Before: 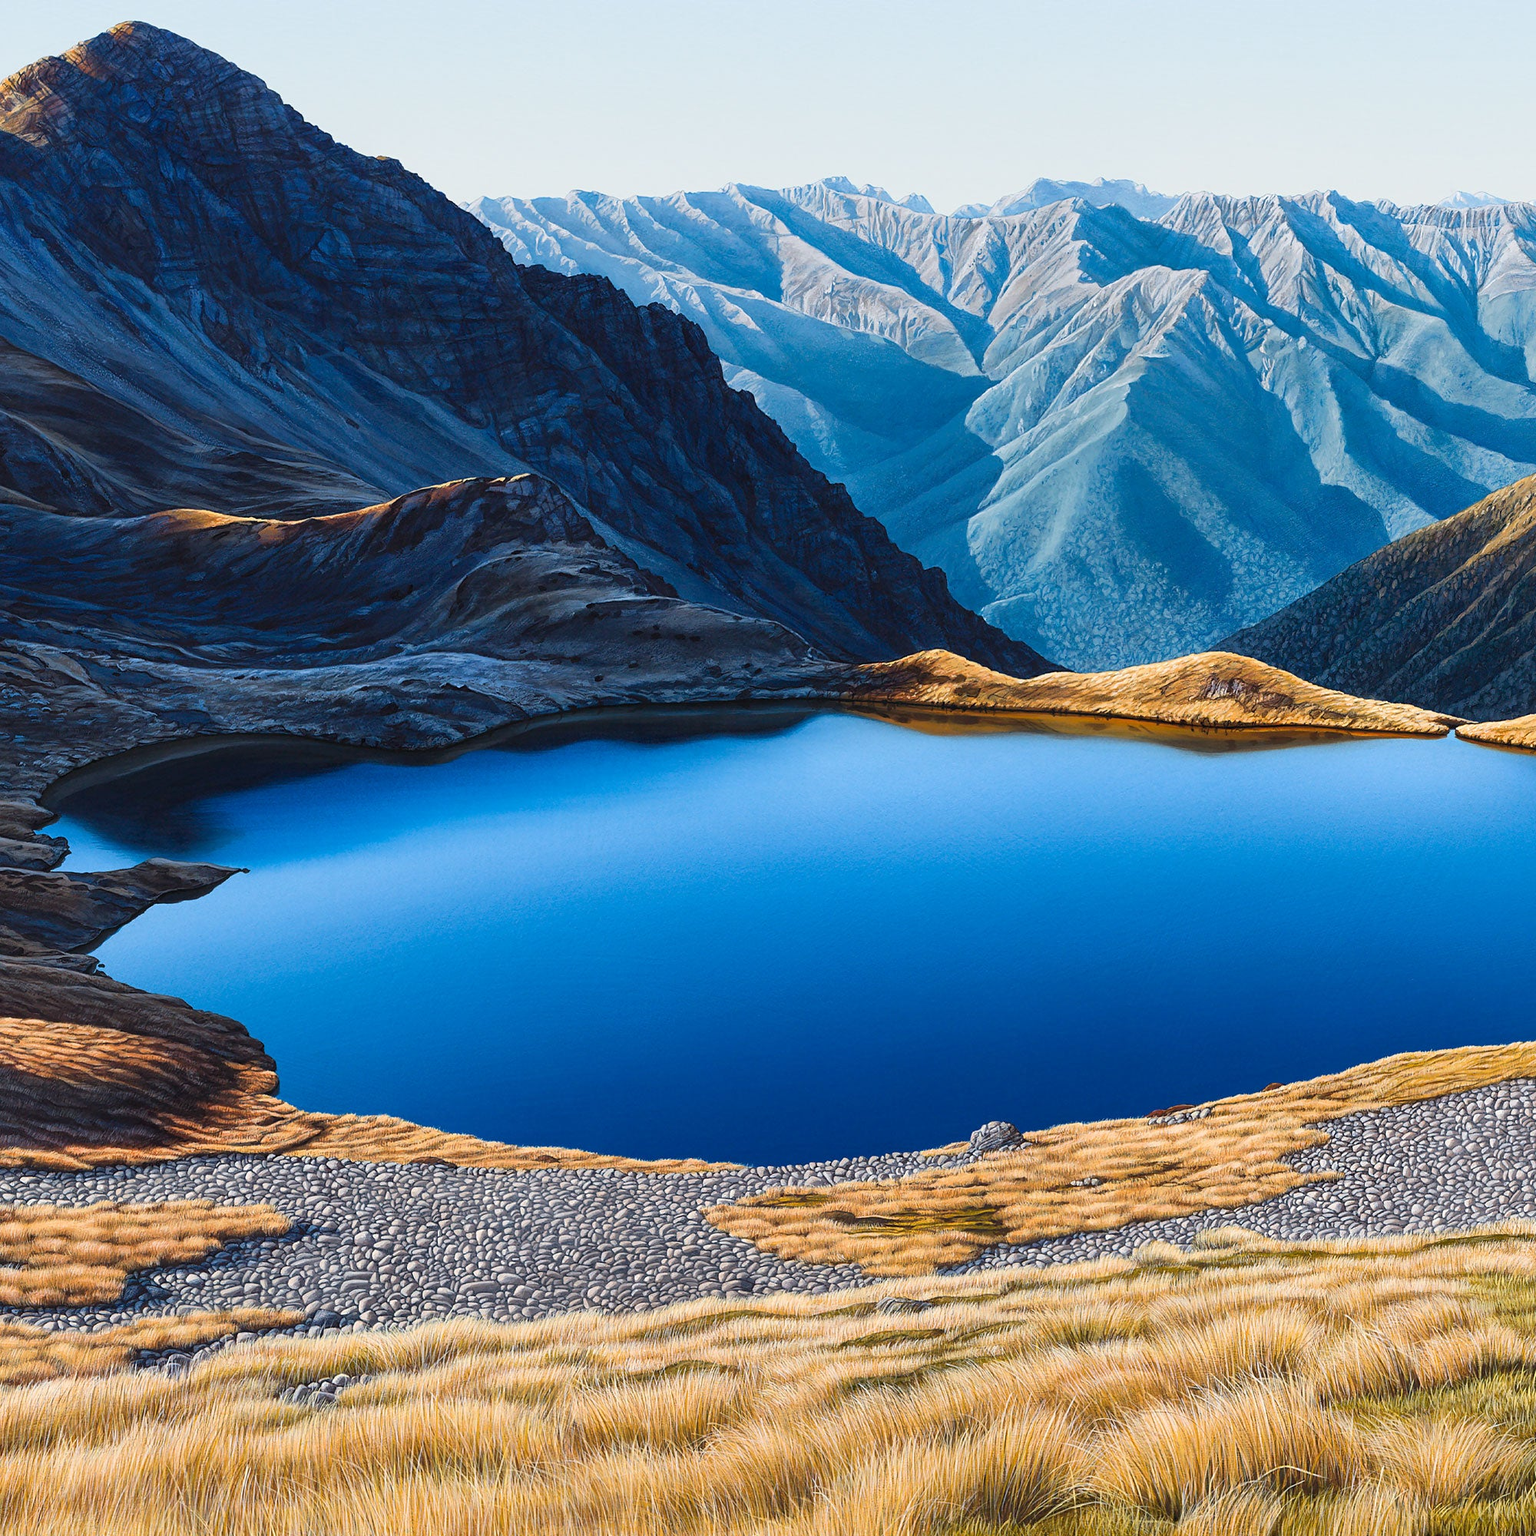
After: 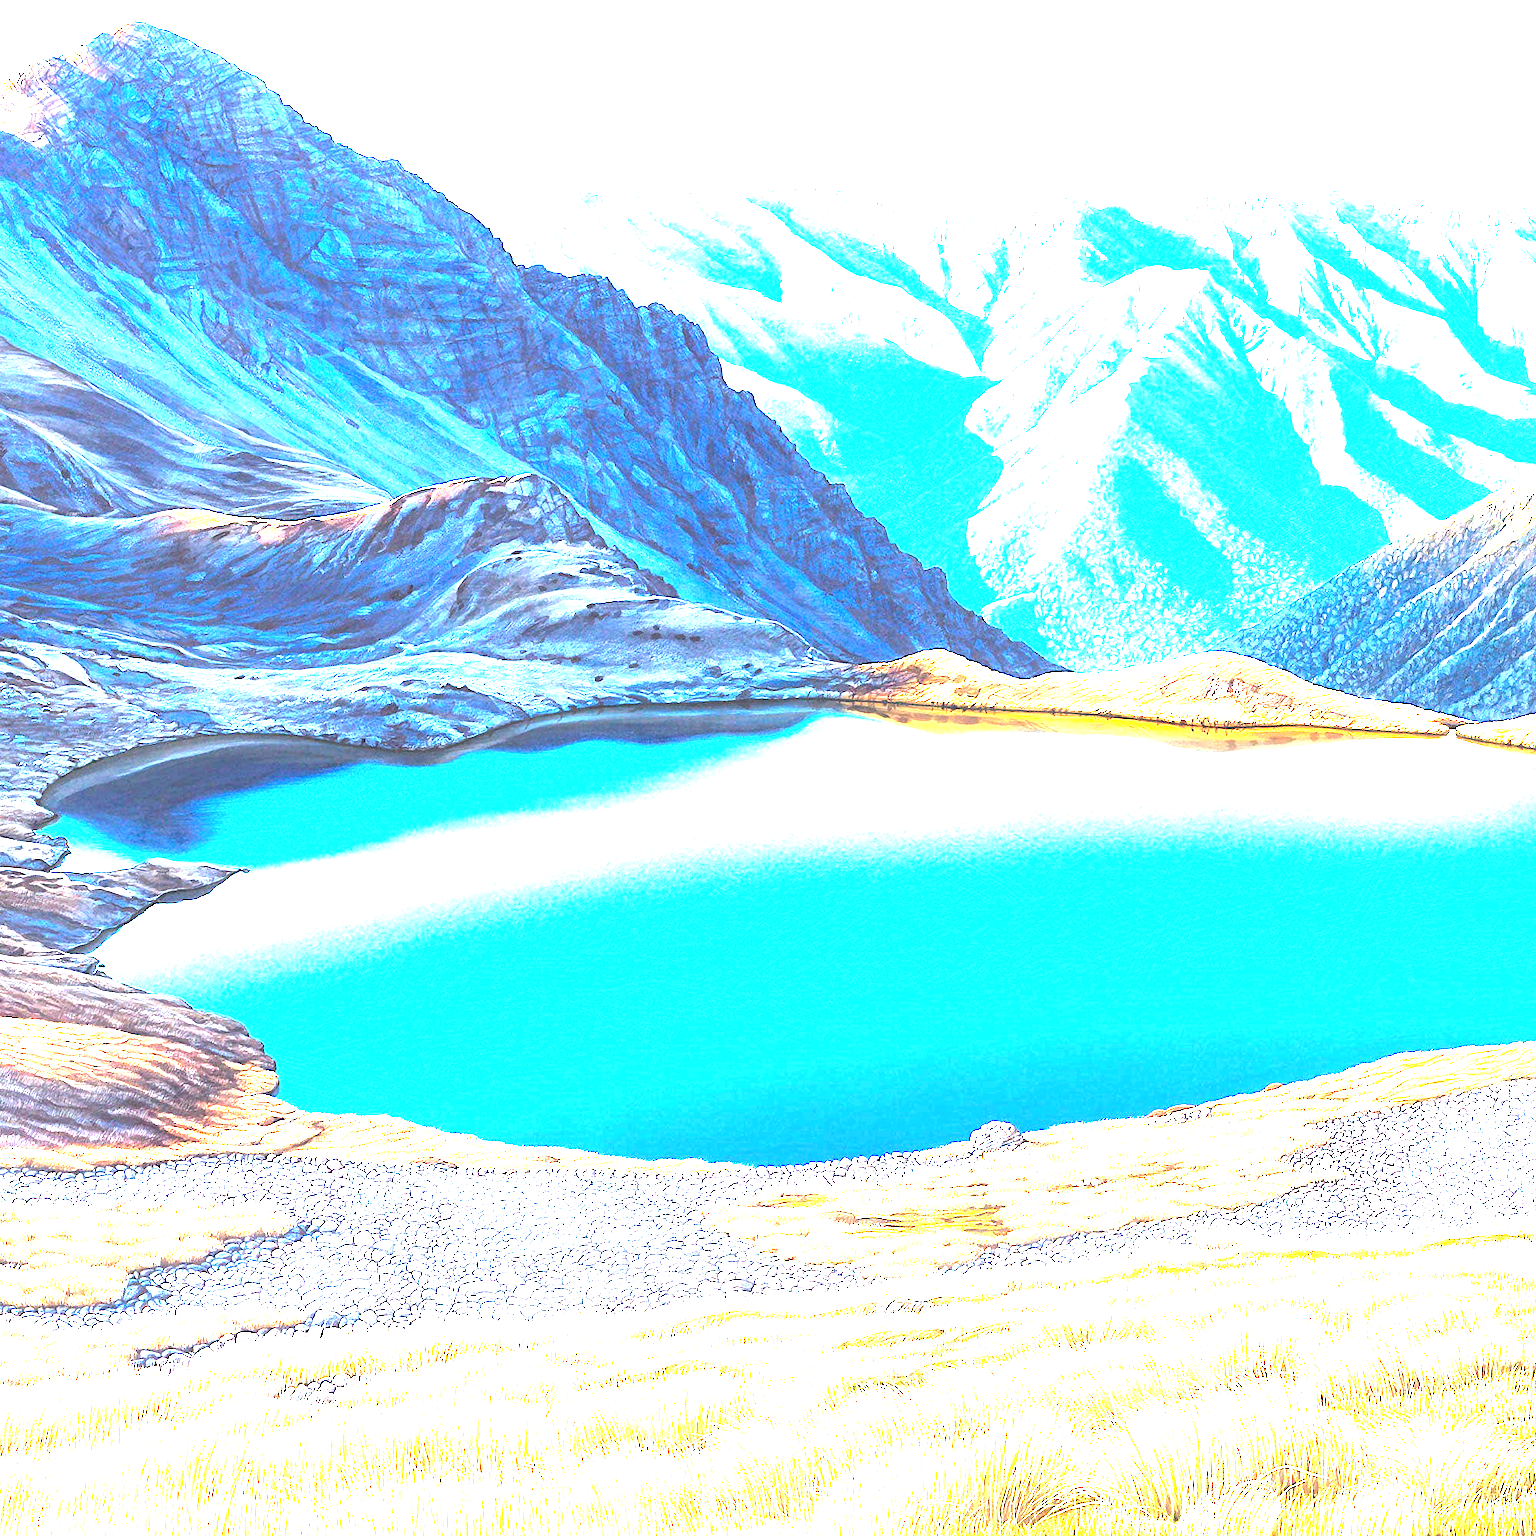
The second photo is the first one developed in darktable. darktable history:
exposure: black level correction 0, exposure 4.091 EV, compensate exposure bias true, compensate highlight preservation false
